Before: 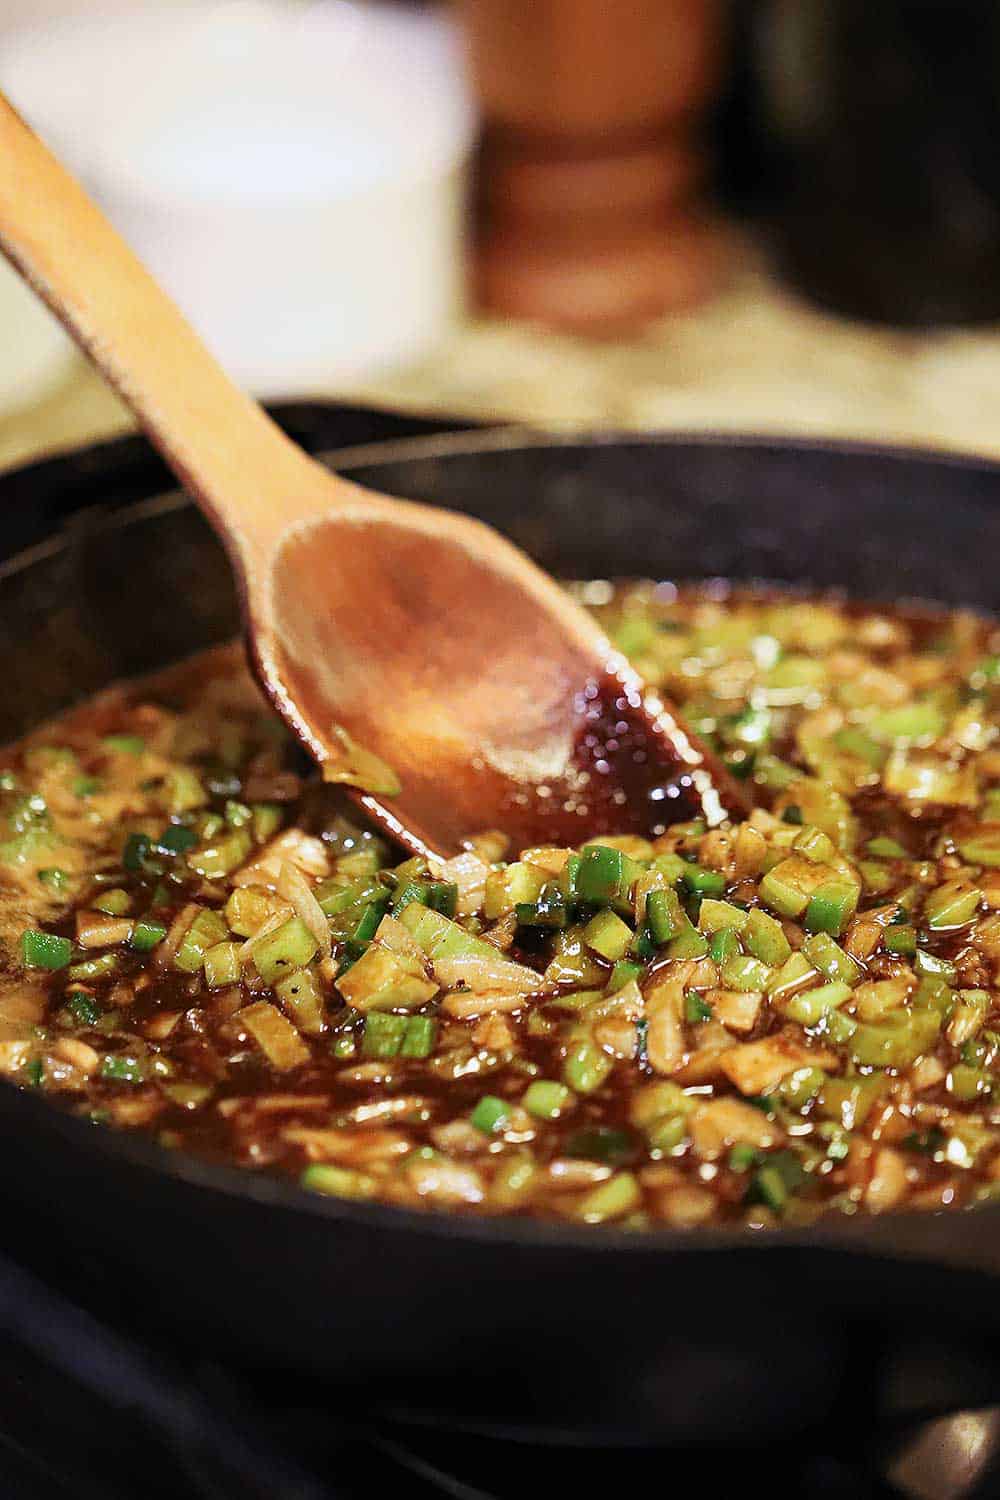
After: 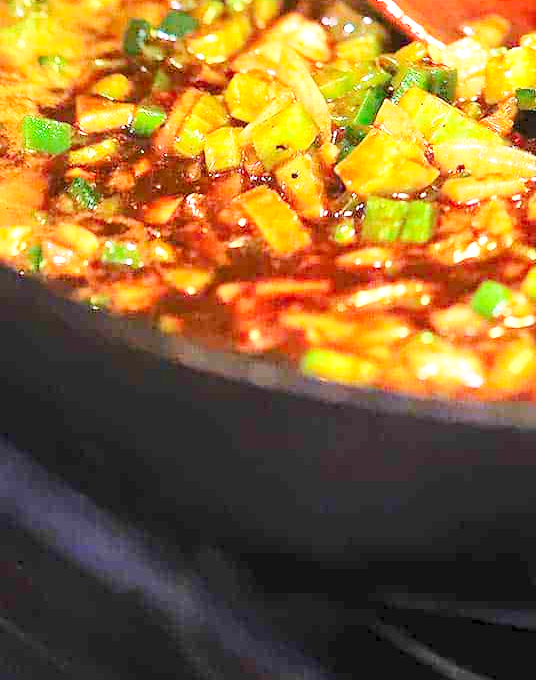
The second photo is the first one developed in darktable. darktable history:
tone equalizer: -8 EV 2 EV, -7 EV 1.97 EV, -6 EV 2 EV, -5 EV 1.97 EV, -4 EV 1.97 EV, -3 EV 1.49 EV, -2 EV 0.997 EV, -1 EV 0.501 EV, mask exposure compensation -0.503 EV
contrast brightness saturation: contrast 0.241, brightness 0.24, saturation 0.391
crop and rotate: top 54.453%, right 46.393%, bottom 0.194%
